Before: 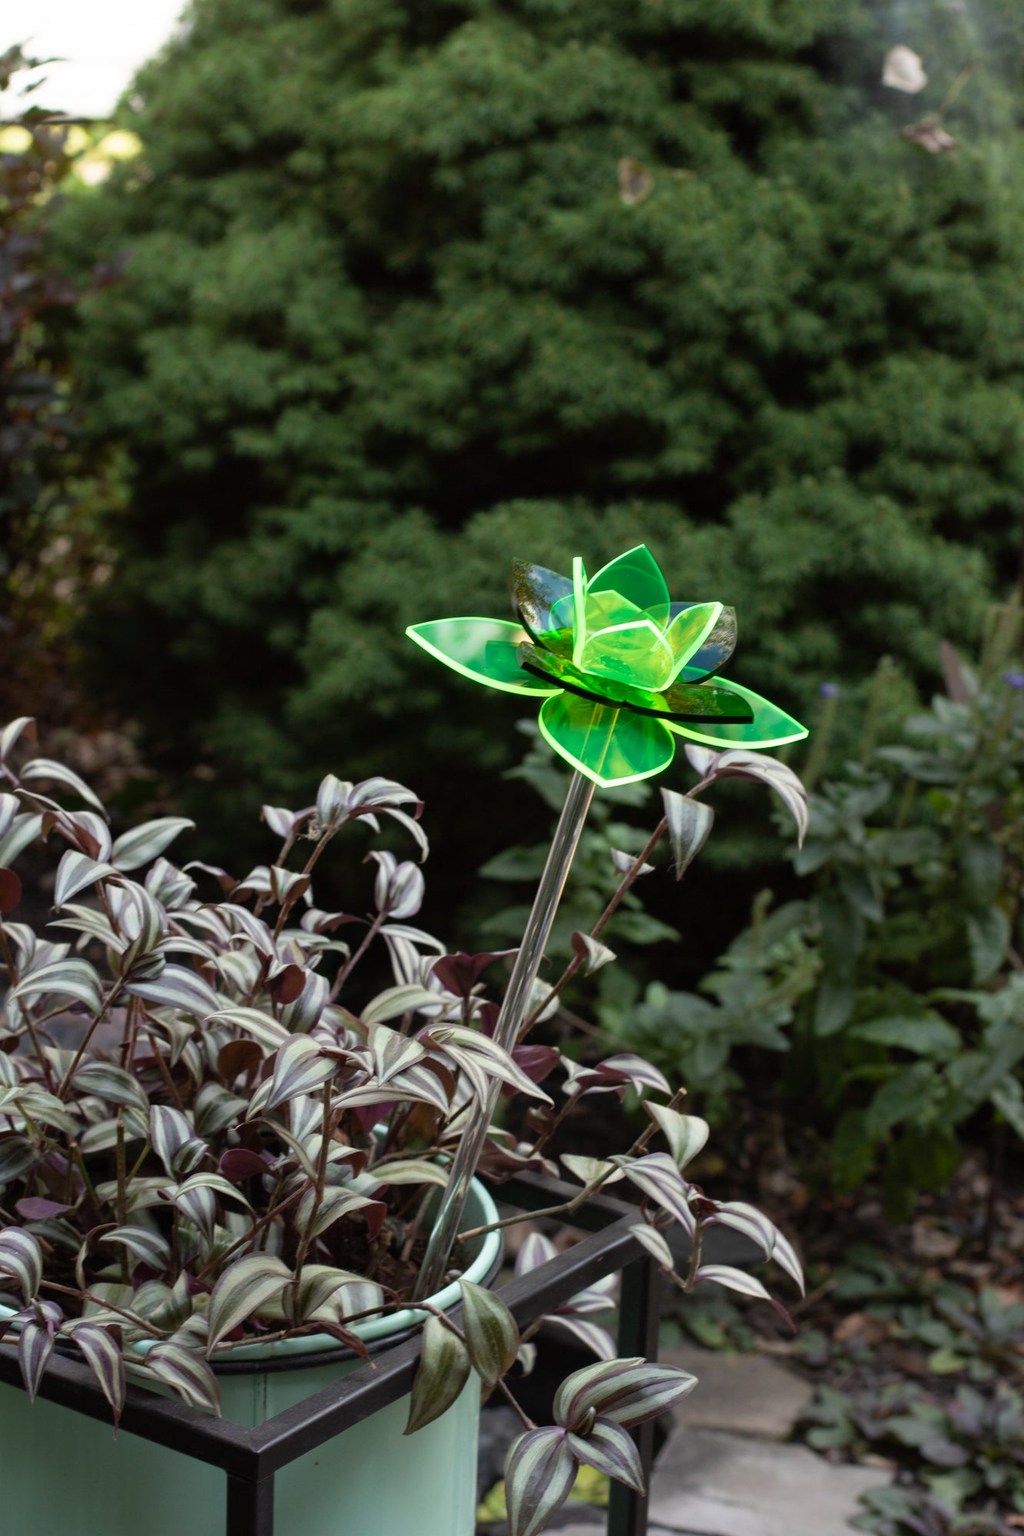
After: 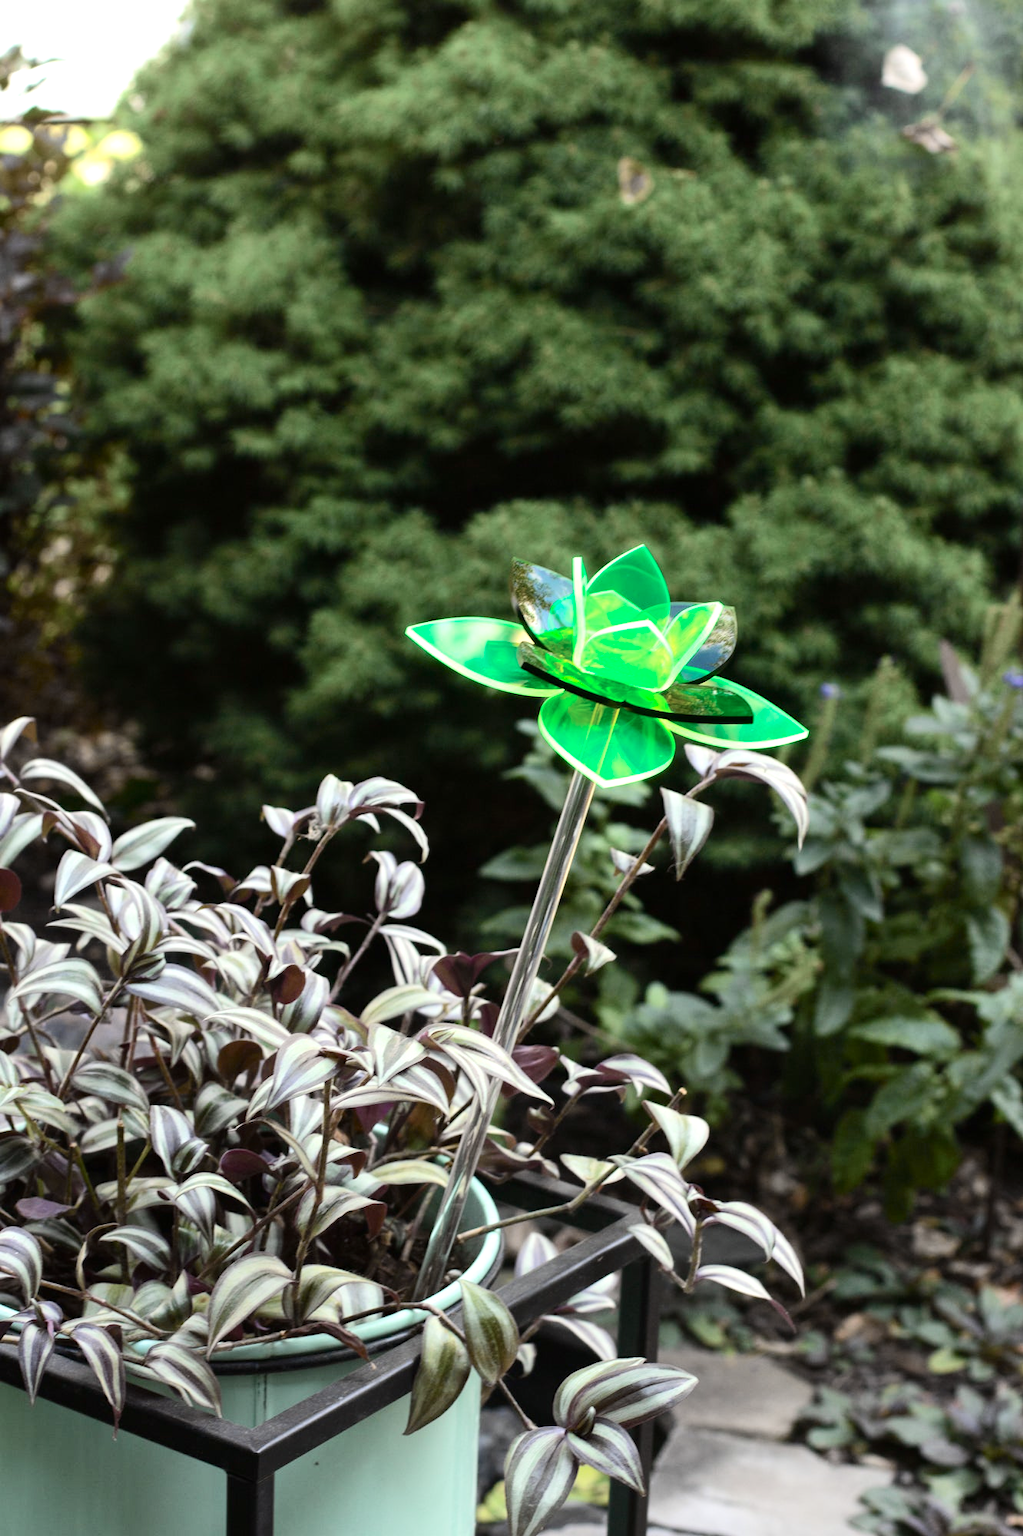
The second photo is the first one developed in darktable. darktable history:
exposure: exposure 0.74 EV, compensate highlight preservation false
tone curve: curves: ch0 [(0, 0) (0.078, 0.052) (0.236, 0.22) (0.427, 0.472) (0.508, 0.586) (0.654, 0.742) (0.793, 0.851) (0.994, 0.974)]; ch1 [(0, 0) (0.161, 0.092) (0.35, 0.33) (0.392, 0.392) (0.456, 0.456) (0.505, 0.502) (0.537, 0.518) (0.553, 0.534) (0.602, 0.579) (0.718, 0.718) (1, 1)]; ch2 [(0, 0) (0.346, 0.362) (0.411, 0.412) (0.502, 0.502) (0.531, 0.521) (0.586, 0.59) (0.621, 0.604) (1, 1)], color space Lab, independent channels, preserve colors none
